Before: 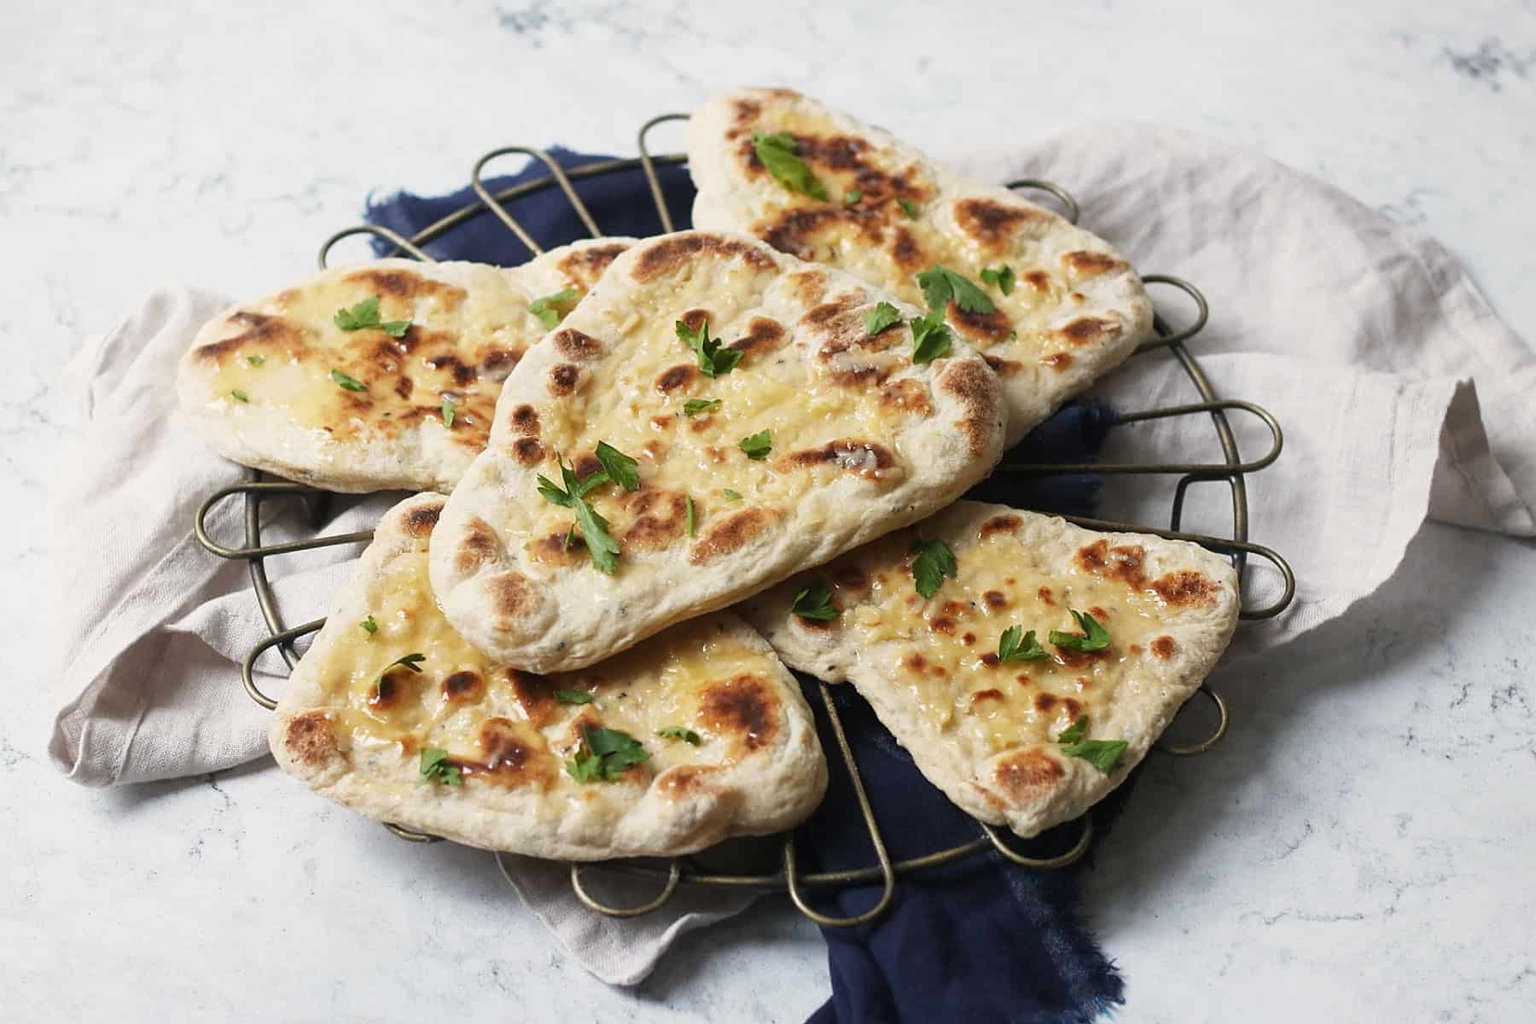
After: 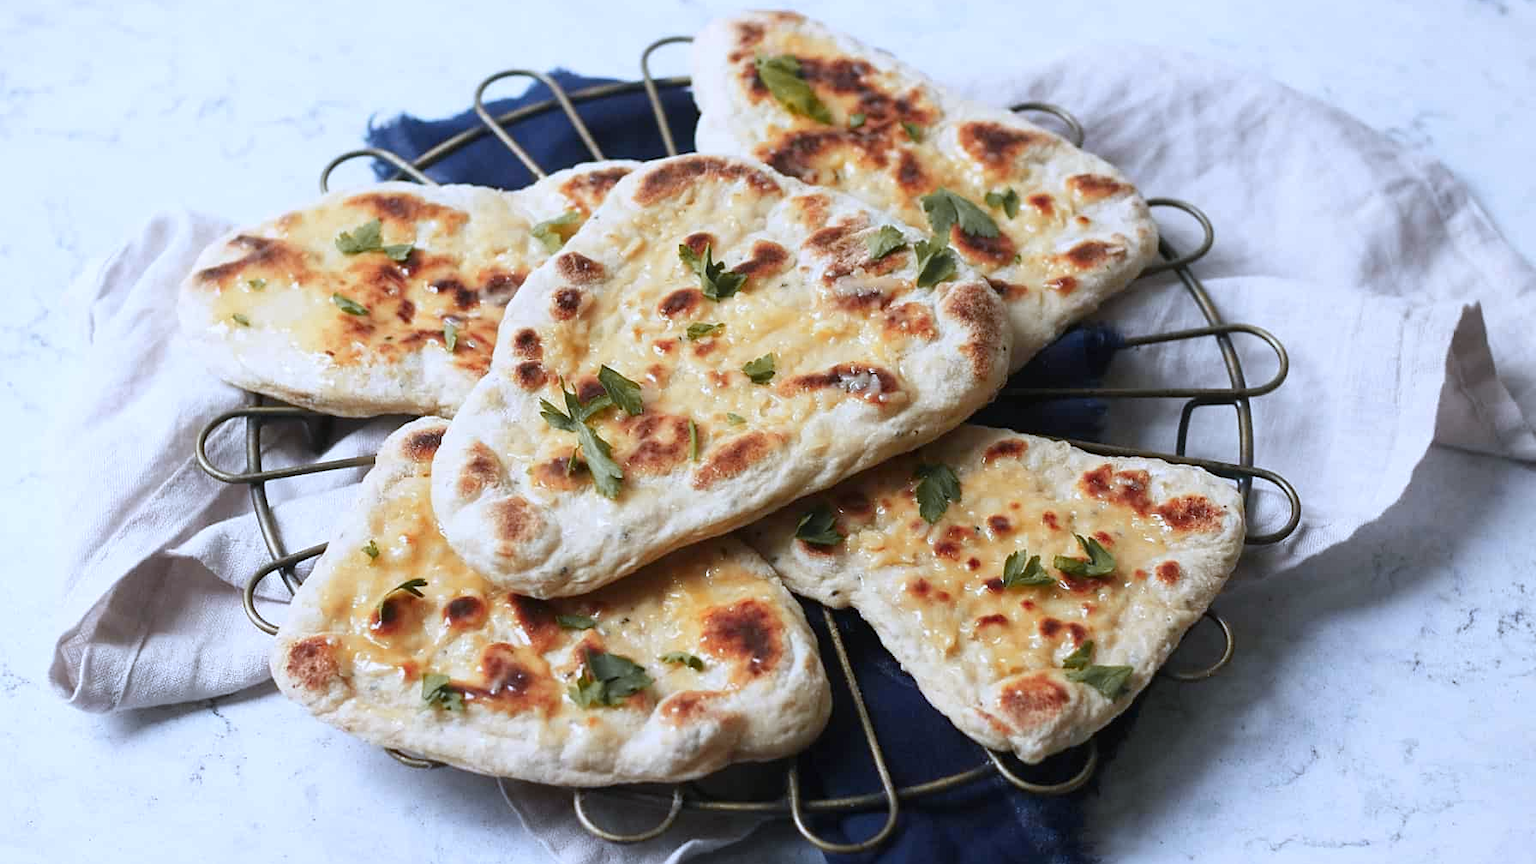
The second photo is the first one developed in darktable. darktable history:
crop: top 7.625%, bottom 8.027%
color zones: curves: ch1 [(0.263, 0.53) (0.376, 0.287) (0.487, 0.512) (0.748, 0.547) (1, 0.513)]; ch2 [(0.262, 0.45) (0.751, 0.477)], mix 31.98%
white balance: red 0.948, green 1.02, blue 1.176
color calibration: x 0.342, y 0.355, temperature 5146 K
